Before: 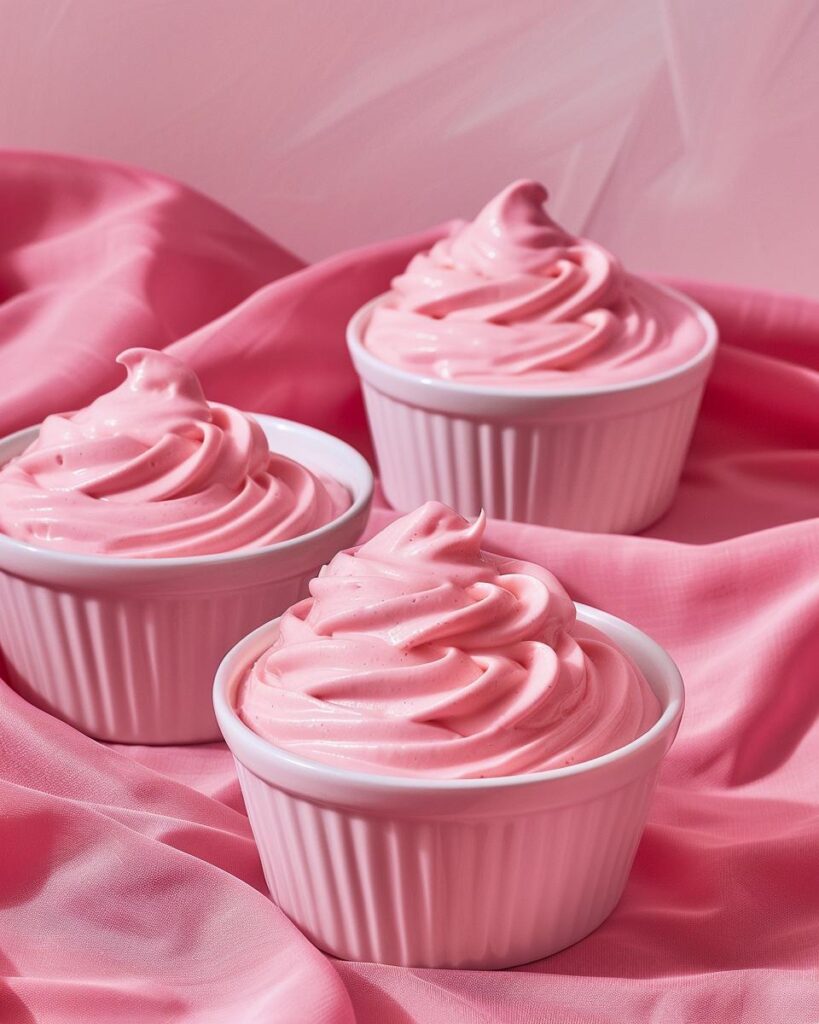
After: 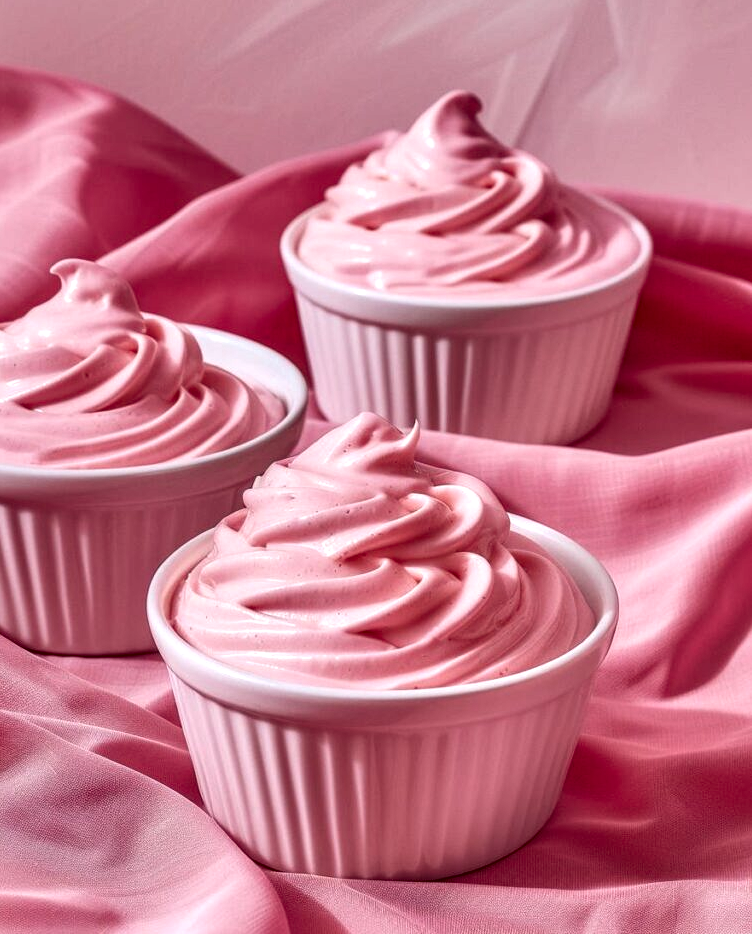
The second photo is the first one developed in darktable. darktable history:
shadows and highlights: shadows 20.75, highlights -35.87, soften with gaussian
crop and rotate: left 8.135%, top 8.77%
local contrast: detail 160%
color calibration: illuminant same as pipeline (D50), adaptation XYZ, x 0.345, y 0.359, temperature 5022.42 K
